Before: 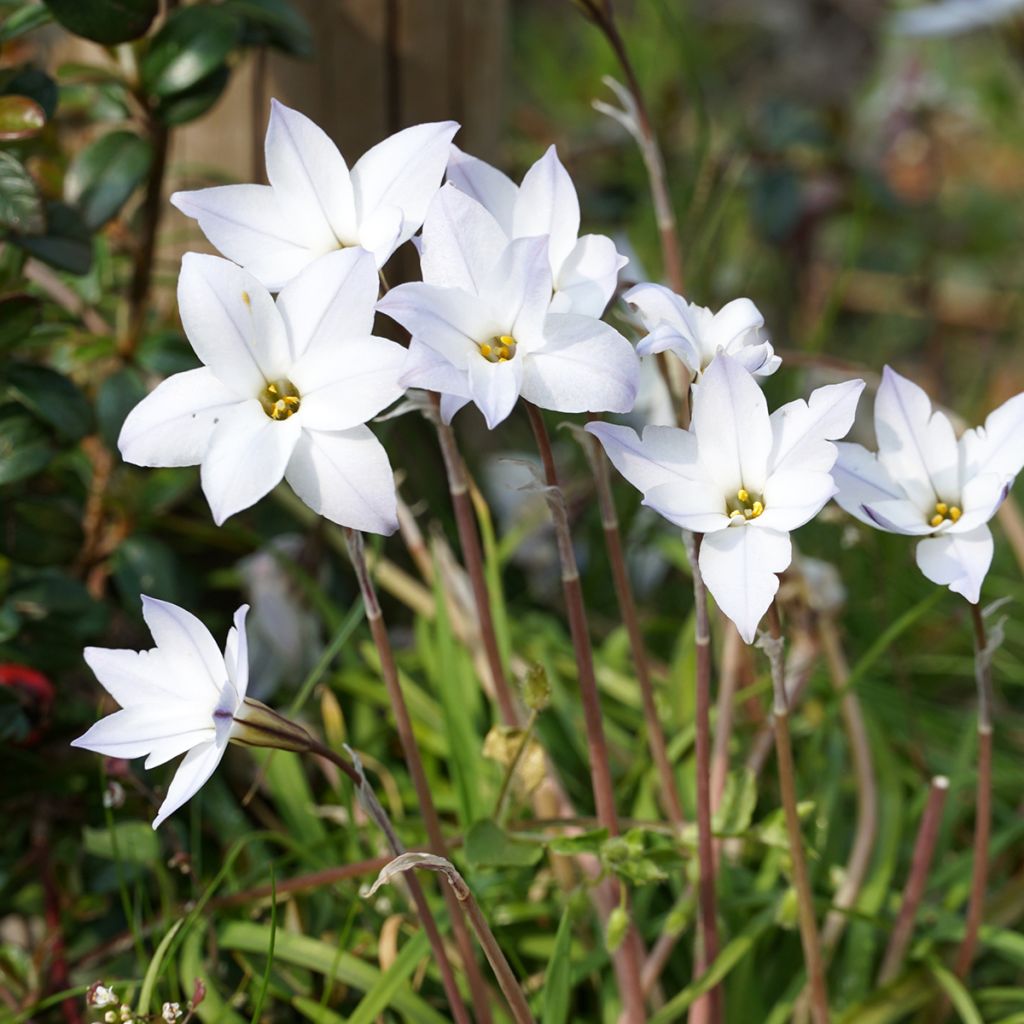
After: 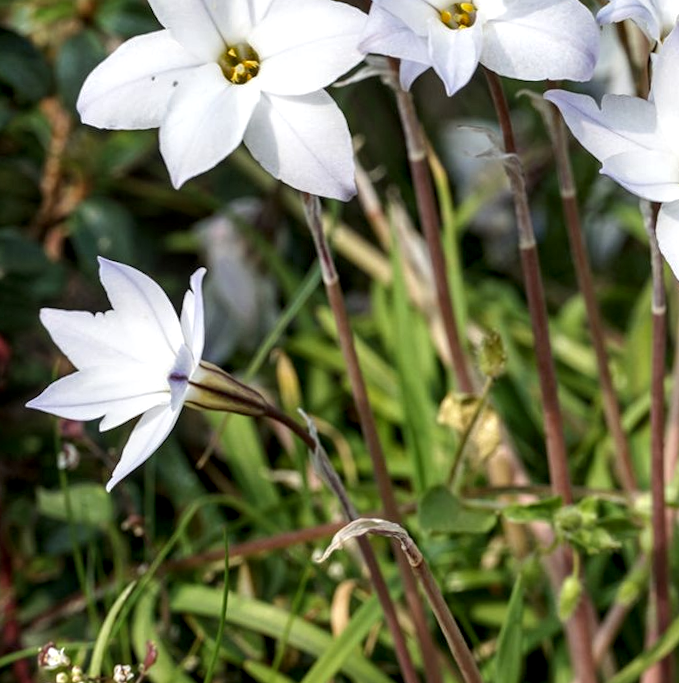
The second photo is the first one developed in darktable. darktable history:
crop and rotate: angle -0.758°, left 3.588%, top 32.328%, right 29.139%
local contrast: detail 150%
